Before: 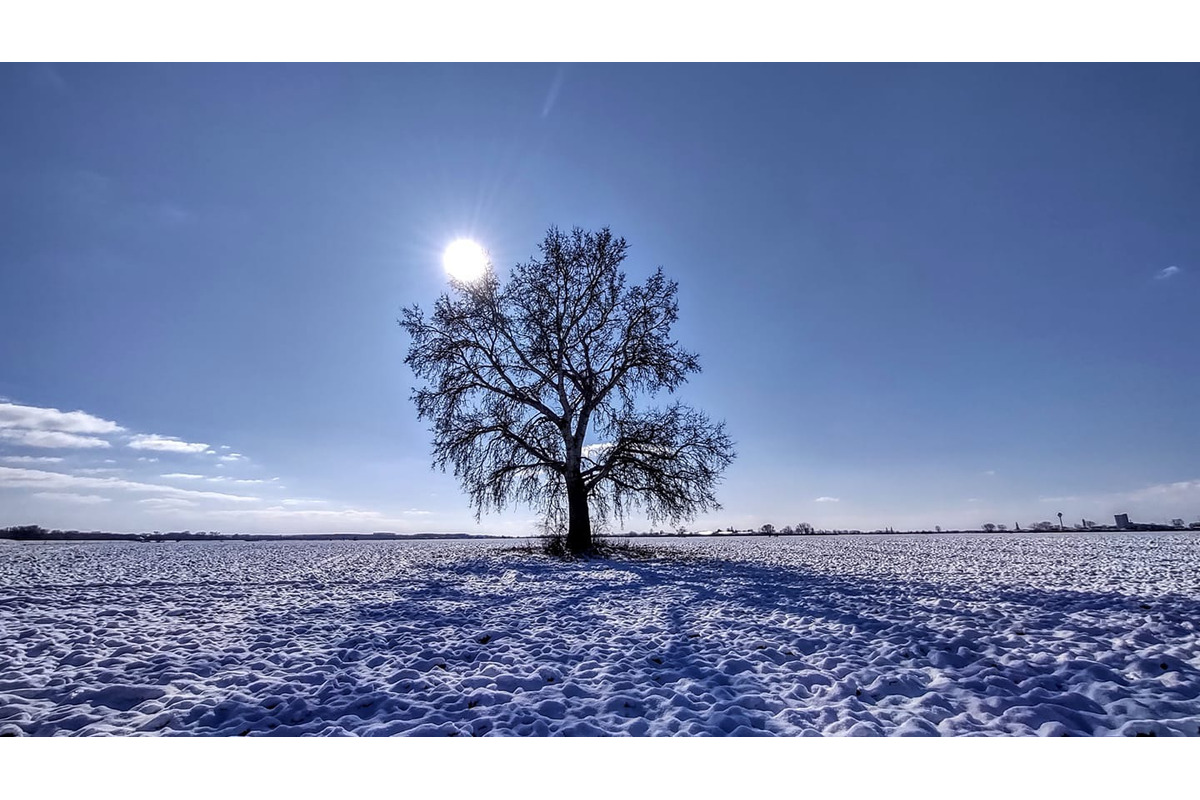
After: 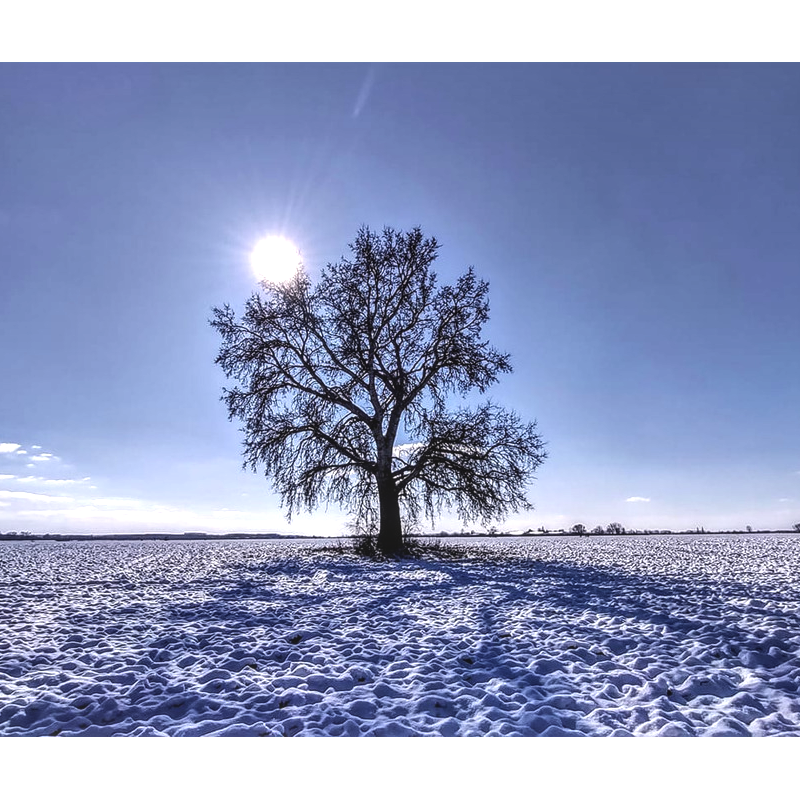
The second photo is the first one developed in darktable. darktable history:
exposure: black level correction -0.008, exposure 0.067 EV, compensate highlight preservation false
crop and rotate: left 15.754%, right 17.579%
tone equalizer: -8 EV -0.417 EV, -7 EV -0.389 EV, -6 EV -0.333 EV, -5 EV -0.222 EV, -3 EV 0.222 EV, -2 EV 0.333 EV, -1 EV 0.389 EV, +0 EV 0.417 EV, edges refinement/feathering 500, mask exposure compensation -1.57 EV, preserve details no
graduated density: density 0.38 EV, hardness 21%, rotation -6.11°, saturation 32%
local contrast: on, module defaults
